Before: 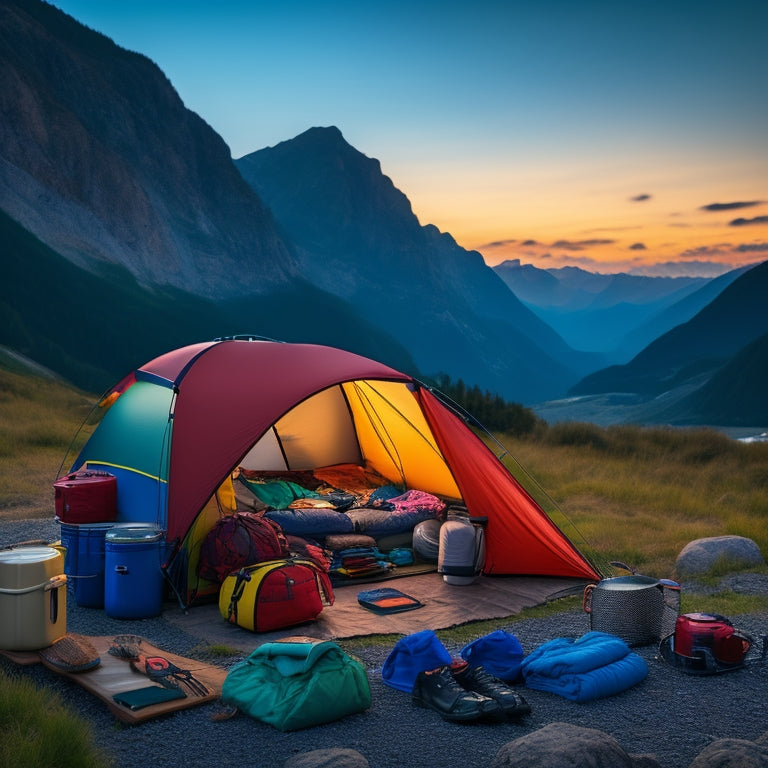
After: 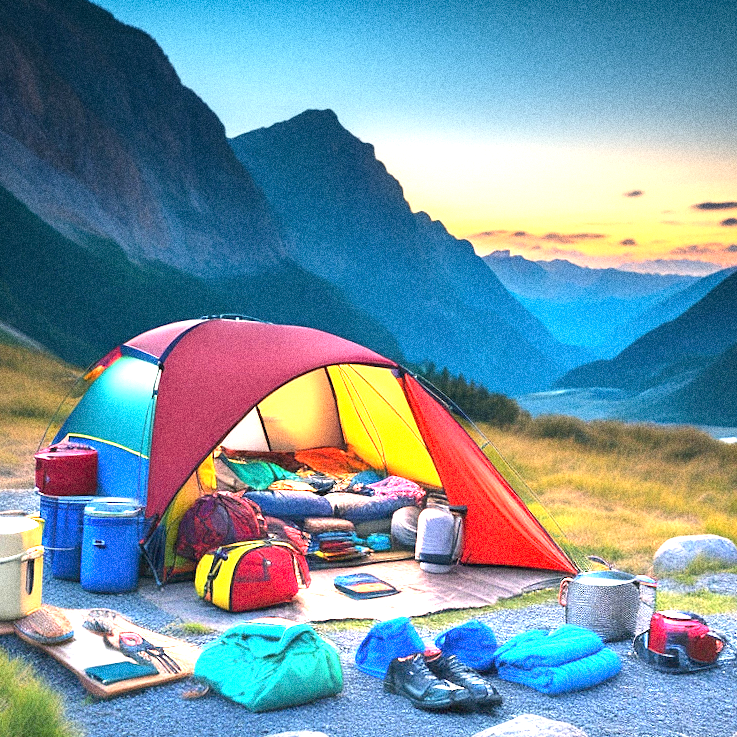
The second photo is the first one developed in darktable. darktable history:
graduated density: density -3.9 EV
grain: coarseness 14.49 ISO, strength 48.04%, mid-tones bias 35%
exposure: black level correction 0, exposure 0.7 EV, compensate exposure bias true, compensate highlight preservation false
crop and rotate: angle -2.38°
